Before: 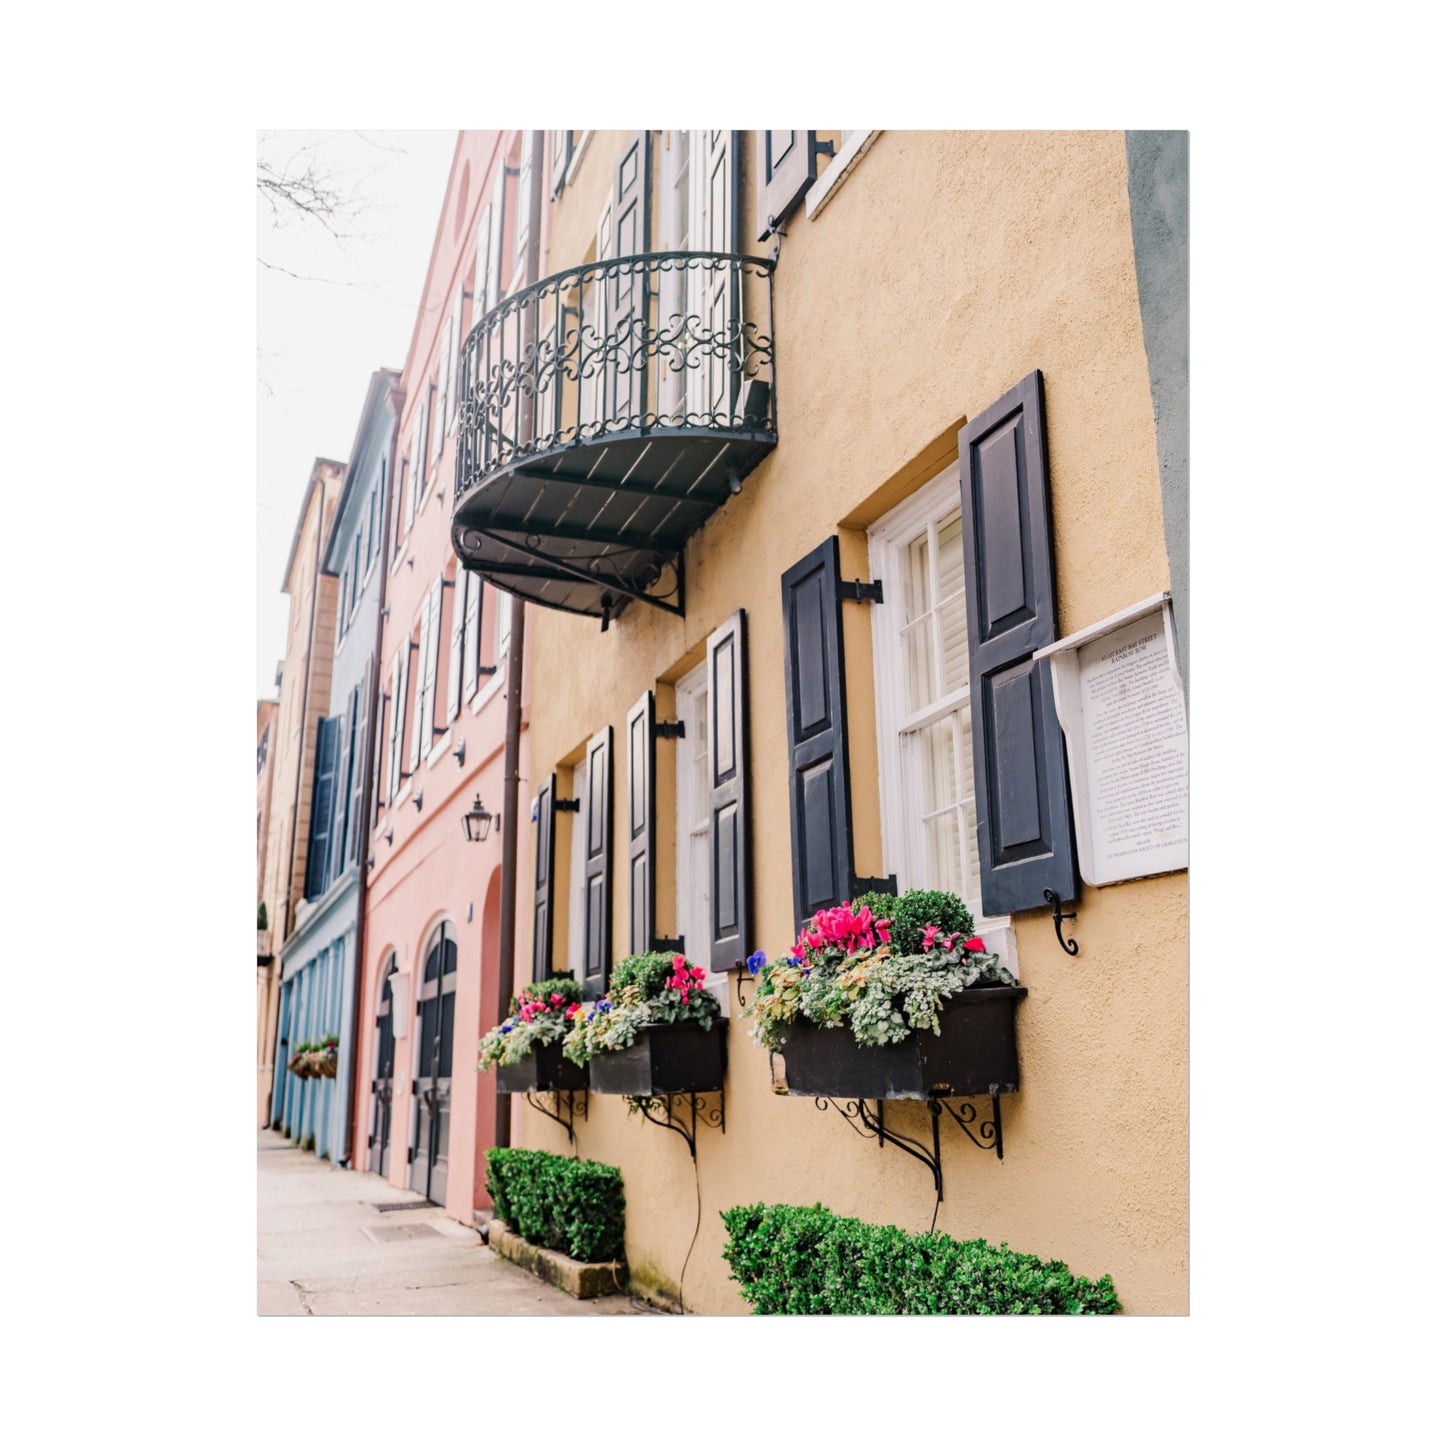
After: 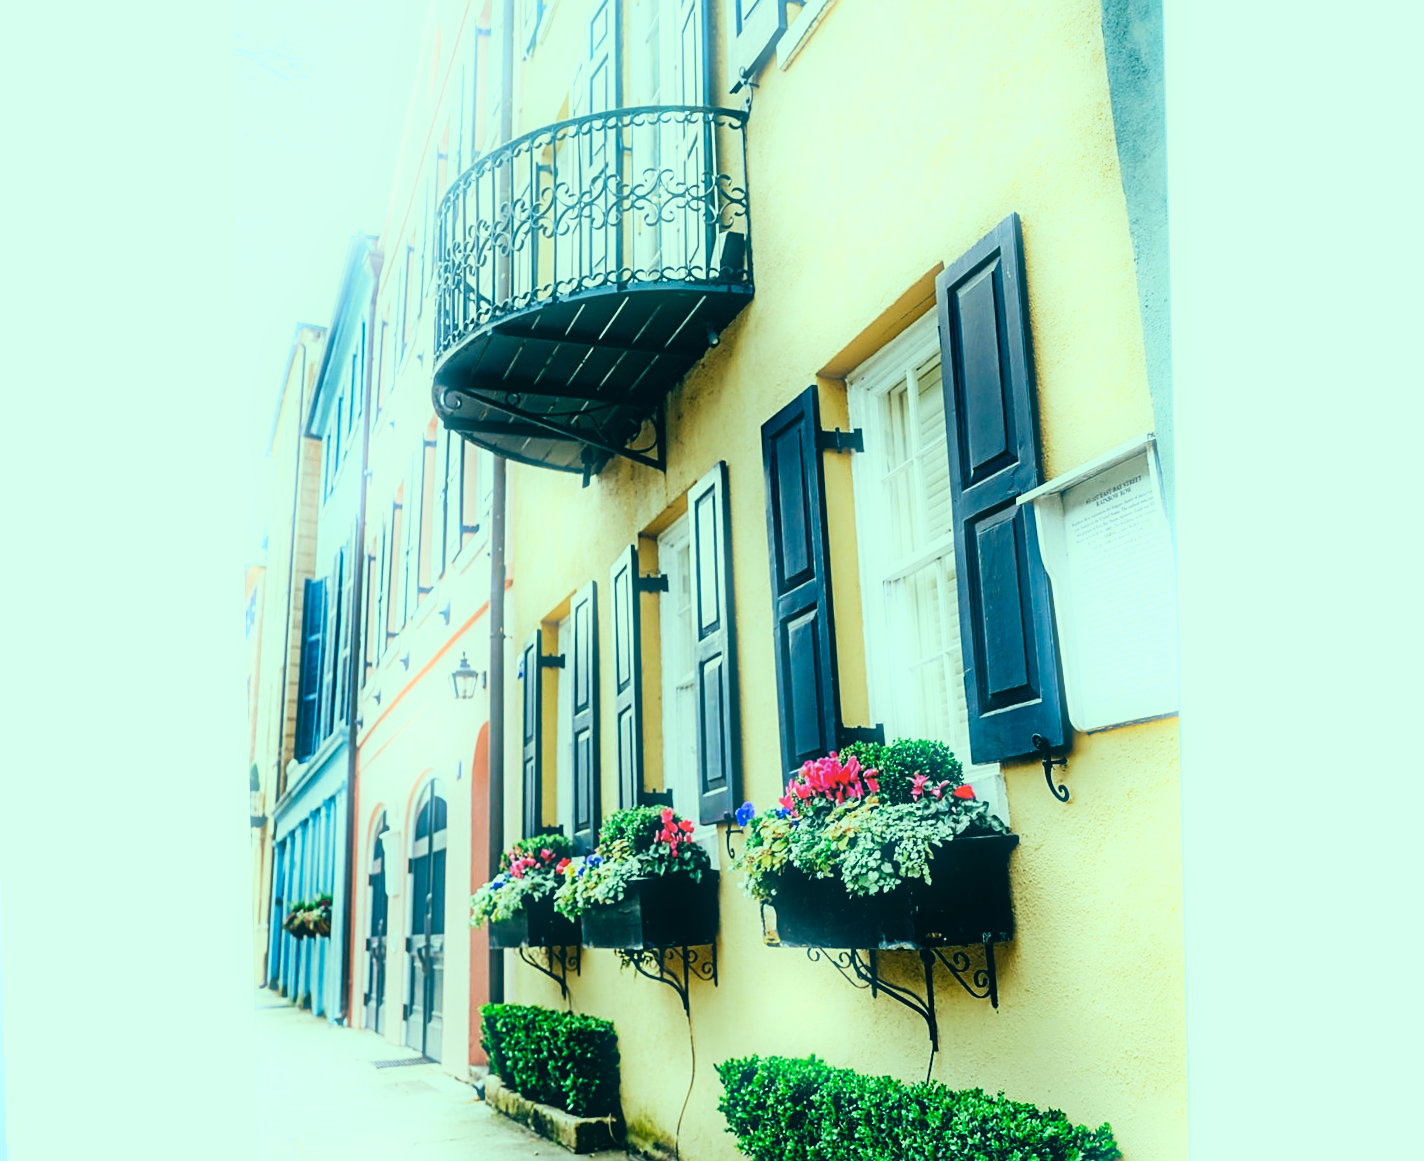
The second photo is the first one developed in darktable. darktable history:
bloom: size 5%, threshold 95%, strength 15%
white balance: red 0.925, blue 1.046
sharpen: on, module defaults
rotate and perspective: rotation -1.32°, lens shift (horizontal) -0.031, crop left 0.015, crop right 0.985, crop top 0.047, crop bottom 0.982
sigmoid: contrast 1.93, skew 0.29, preserve hue 0%
crop: top 7.625%, bottom 8.027%
color correction: highlights a* -20.08, highlights b* 9.8, shadows a* -20.4, shadows b* -10.76
